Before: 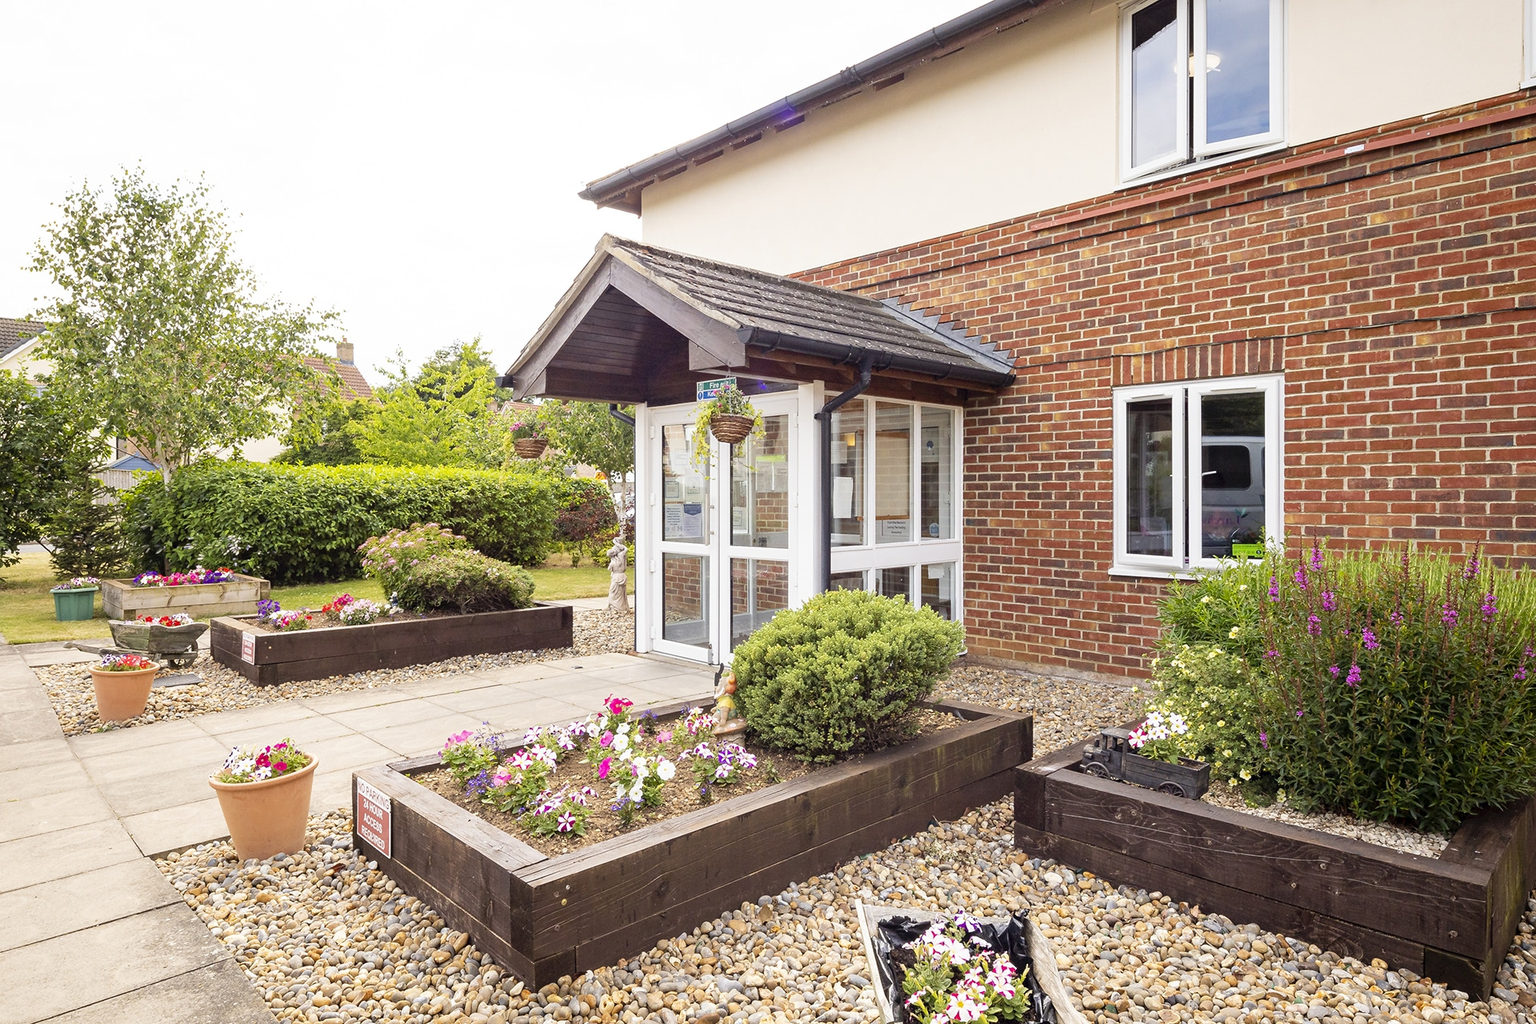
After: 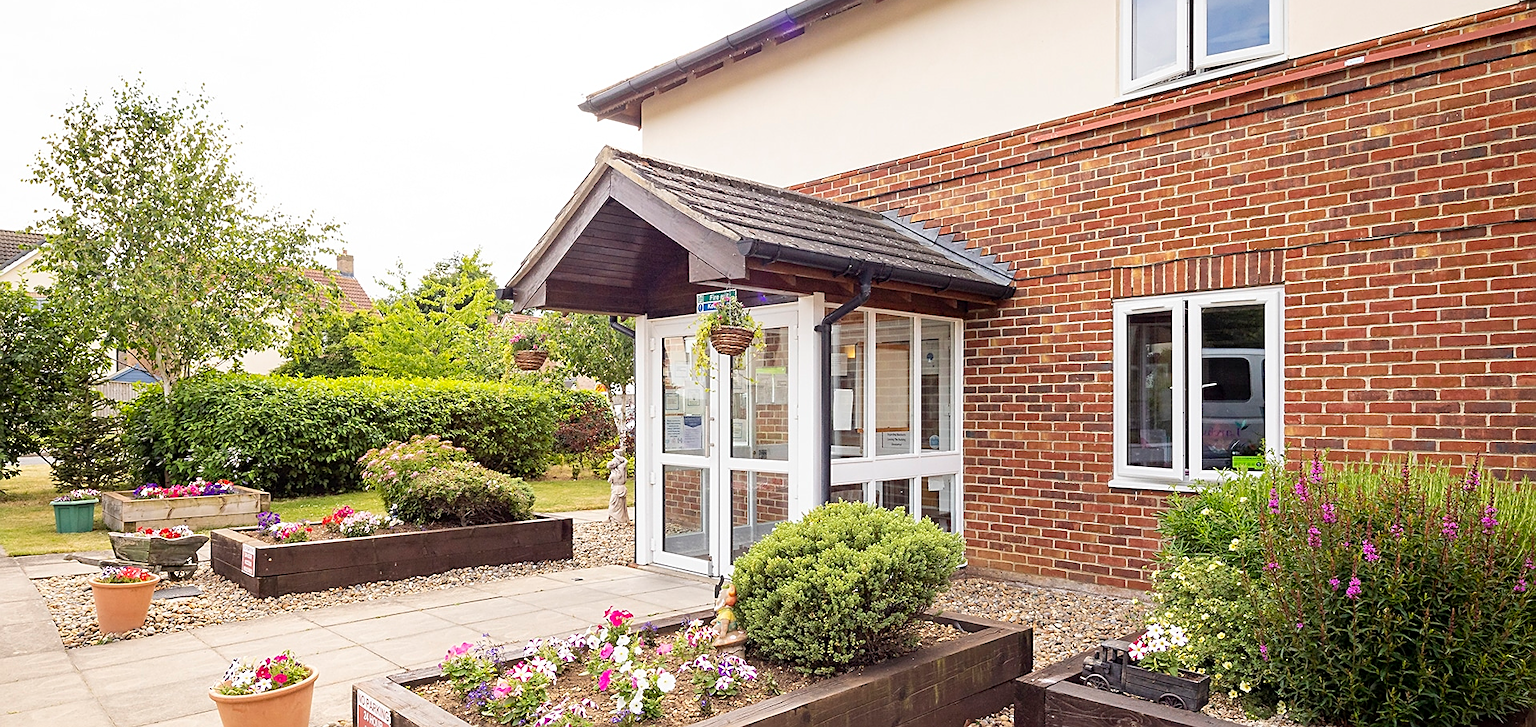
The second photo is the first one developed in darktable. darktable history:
crop and rotate: top 8.608%, bottom 20.357%
sharpen: on, module defaults
